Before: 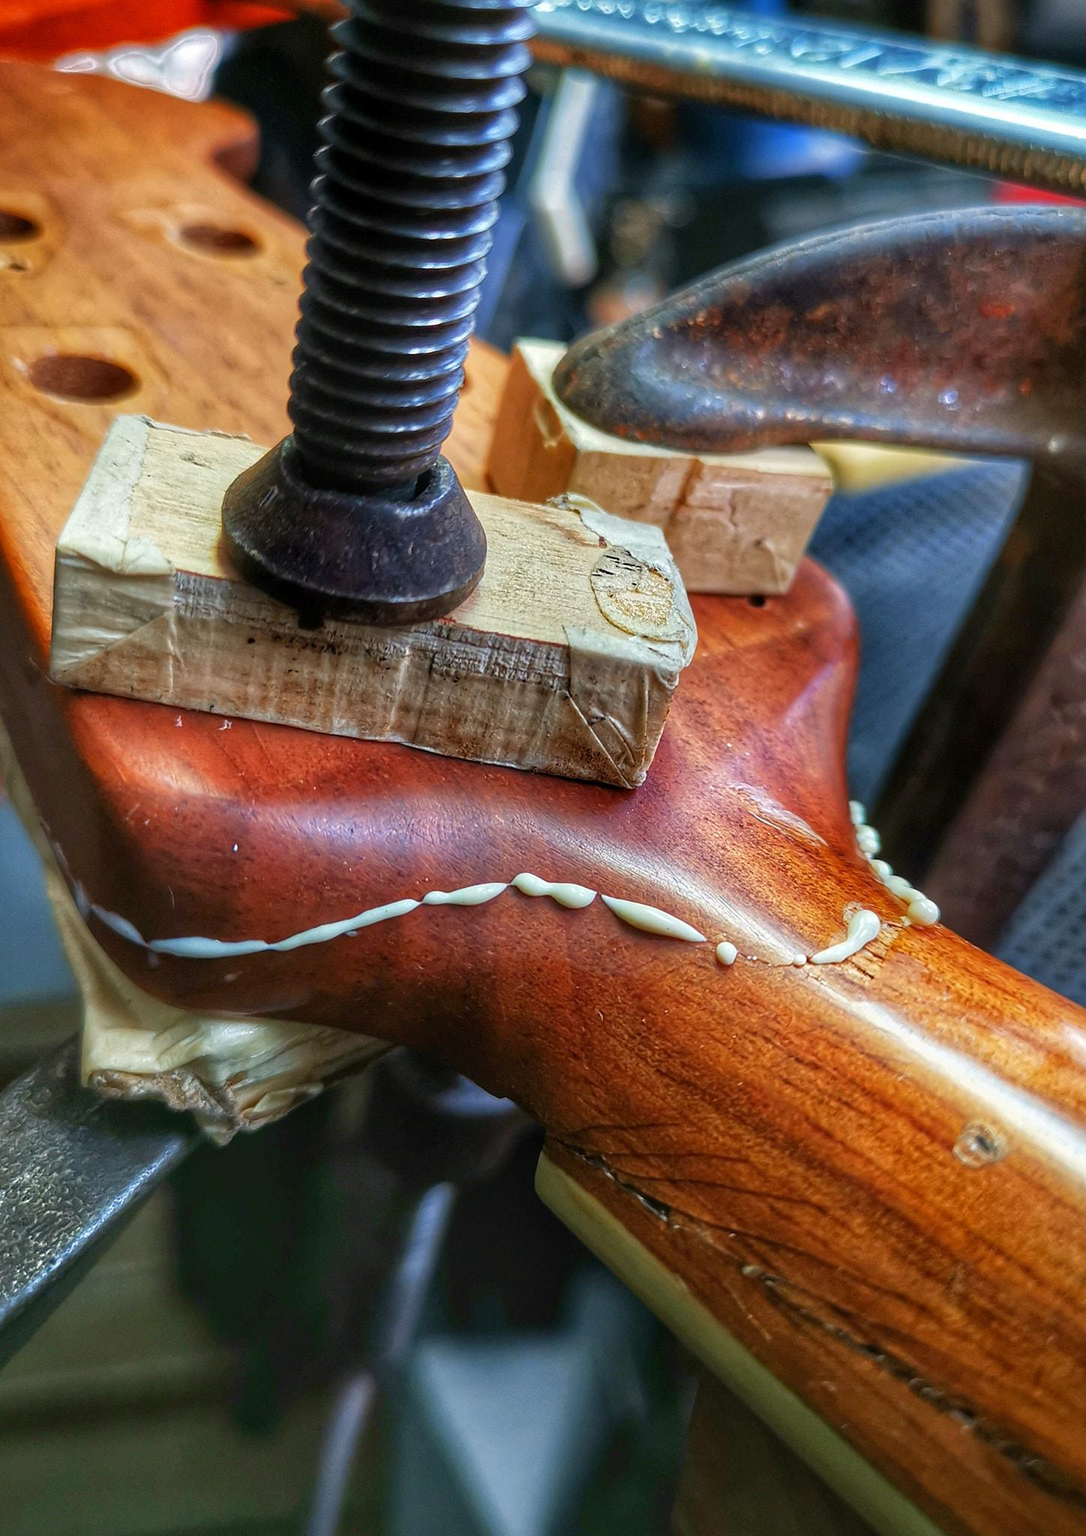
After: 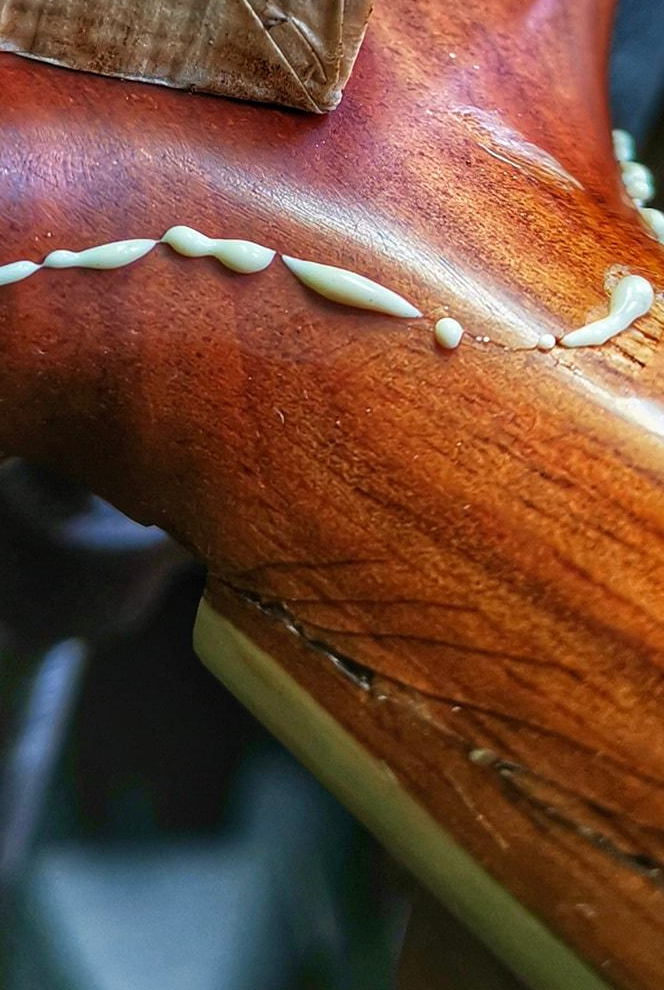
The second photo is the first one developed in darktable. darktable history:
velvia: strength 15%
crop: left 35.976%, top 45.819%, right 18.162%, bottom 5.807%
